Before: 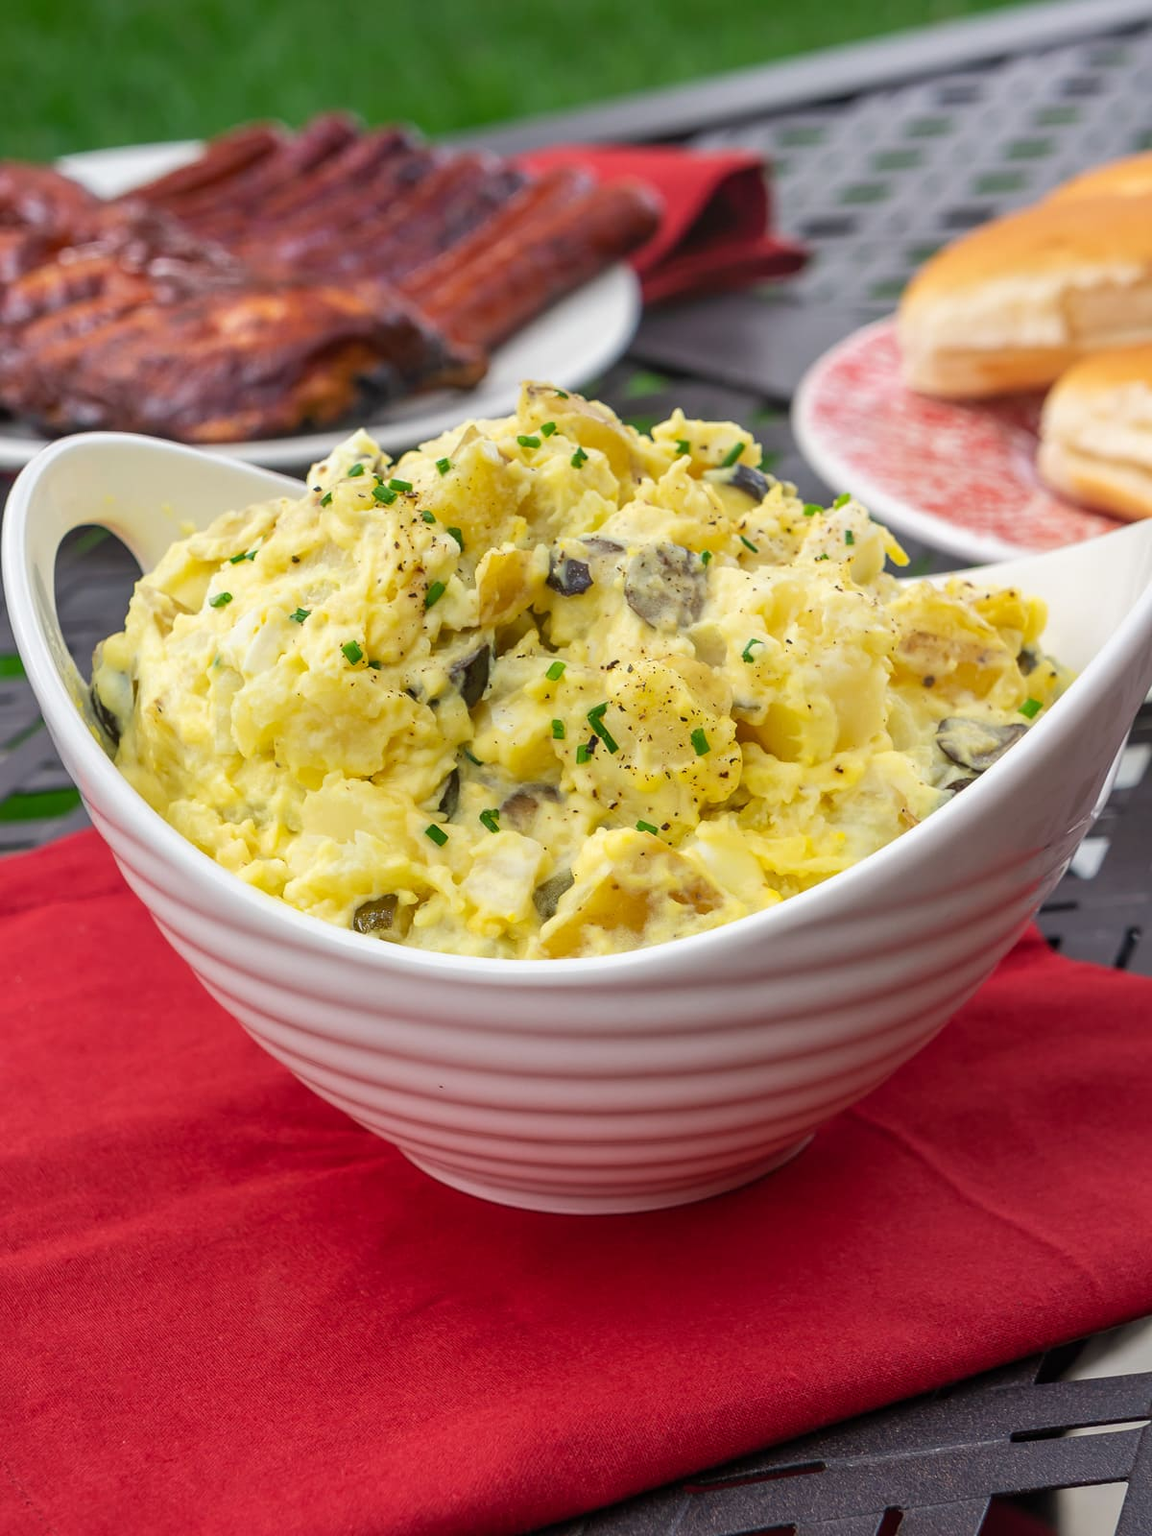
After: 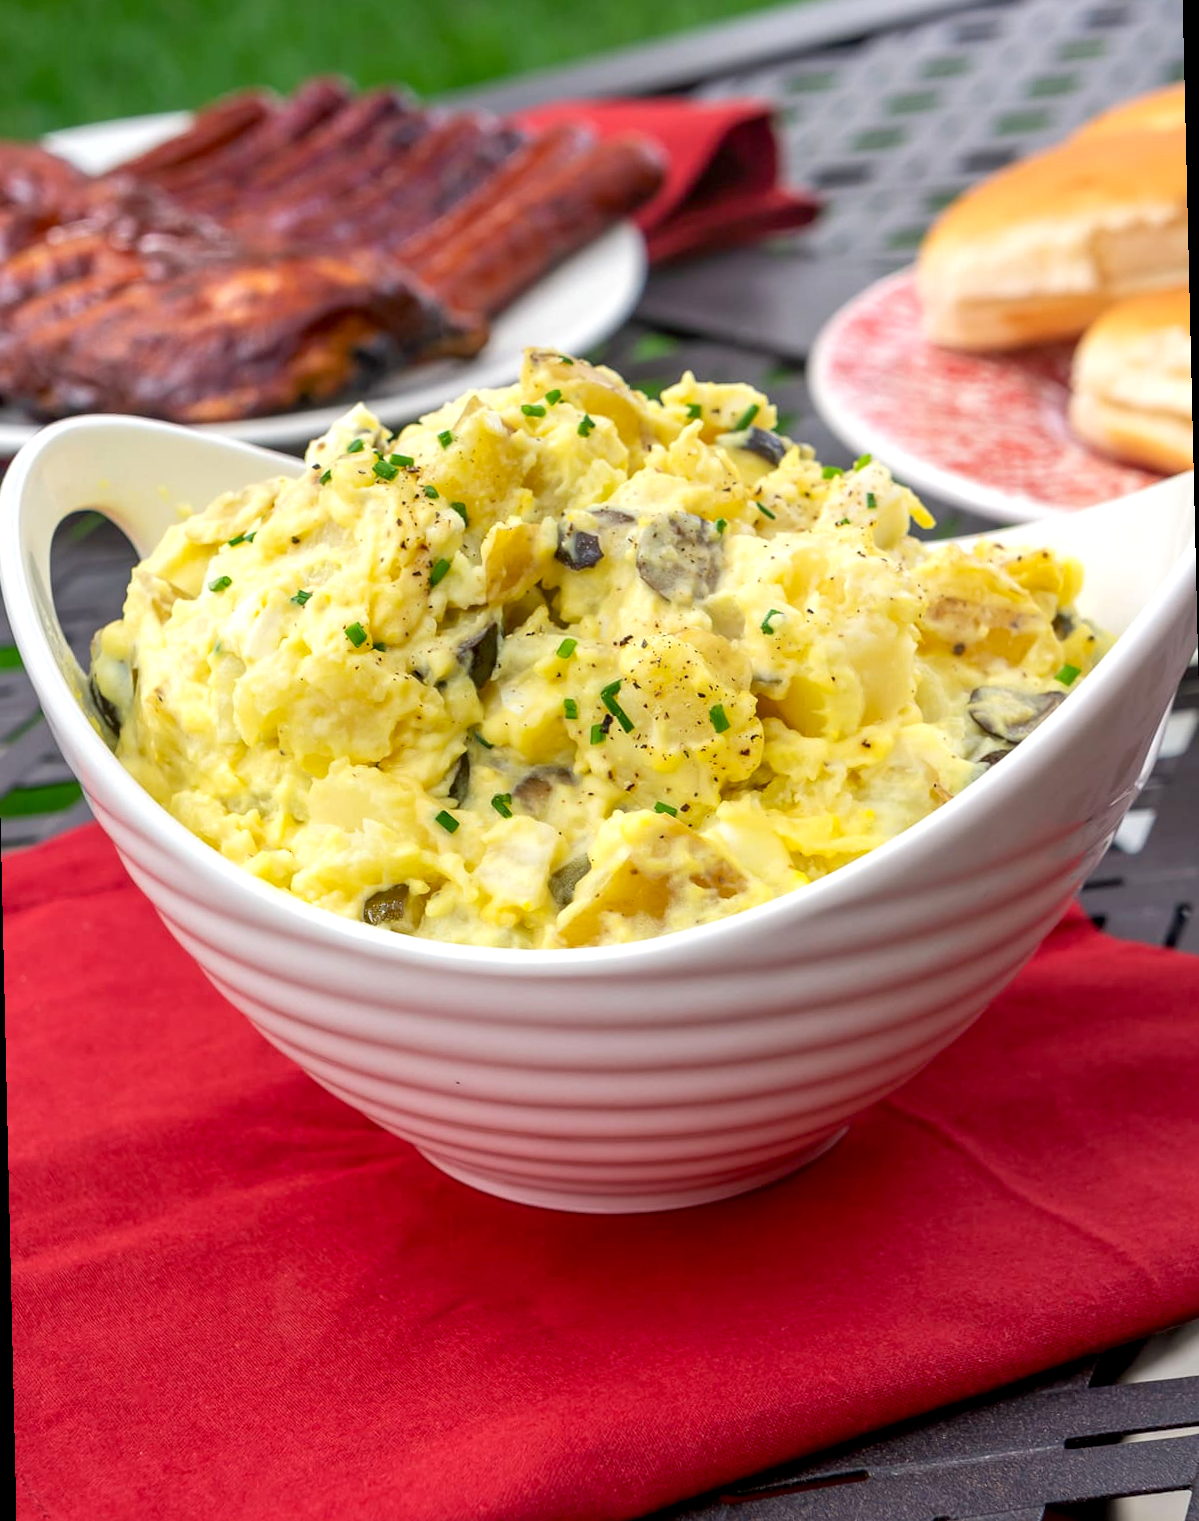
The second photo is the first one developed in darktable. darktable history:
rotate and perspective: rotation -1.32°, lens shift (horizontal) -0.031, crop left 0.015, crop right 0.985, crop top 0.047, crop bottom 0.982
exposure: black level correction 0.005, exposure 0.286 EV, compensate highlight preservation false
